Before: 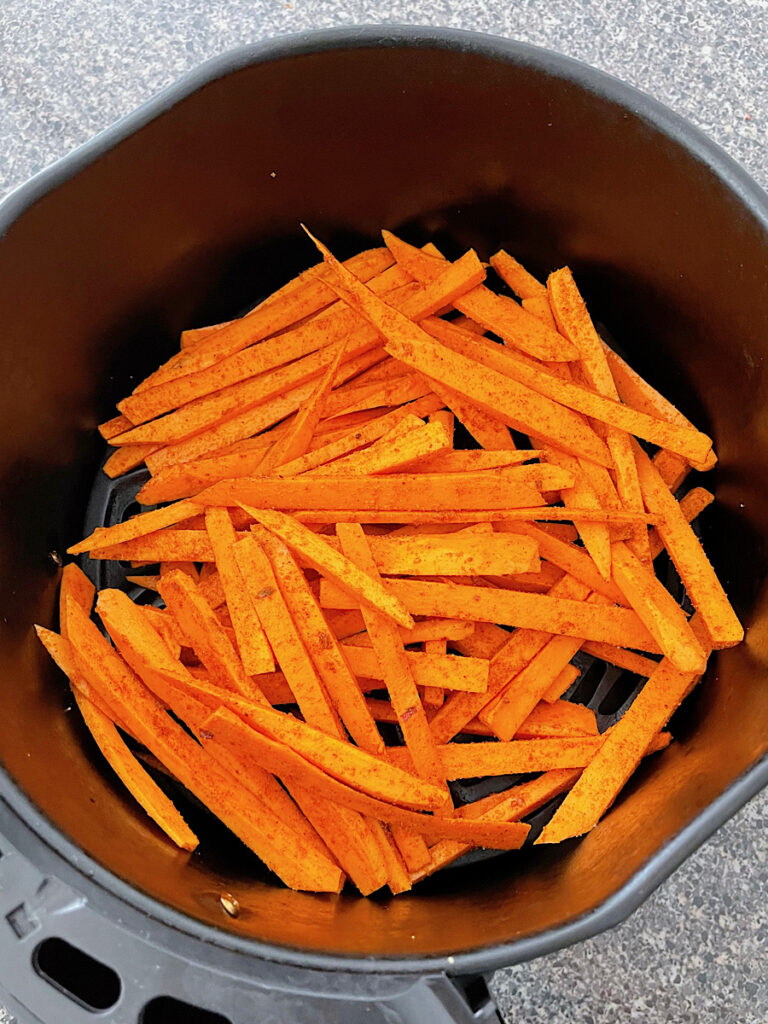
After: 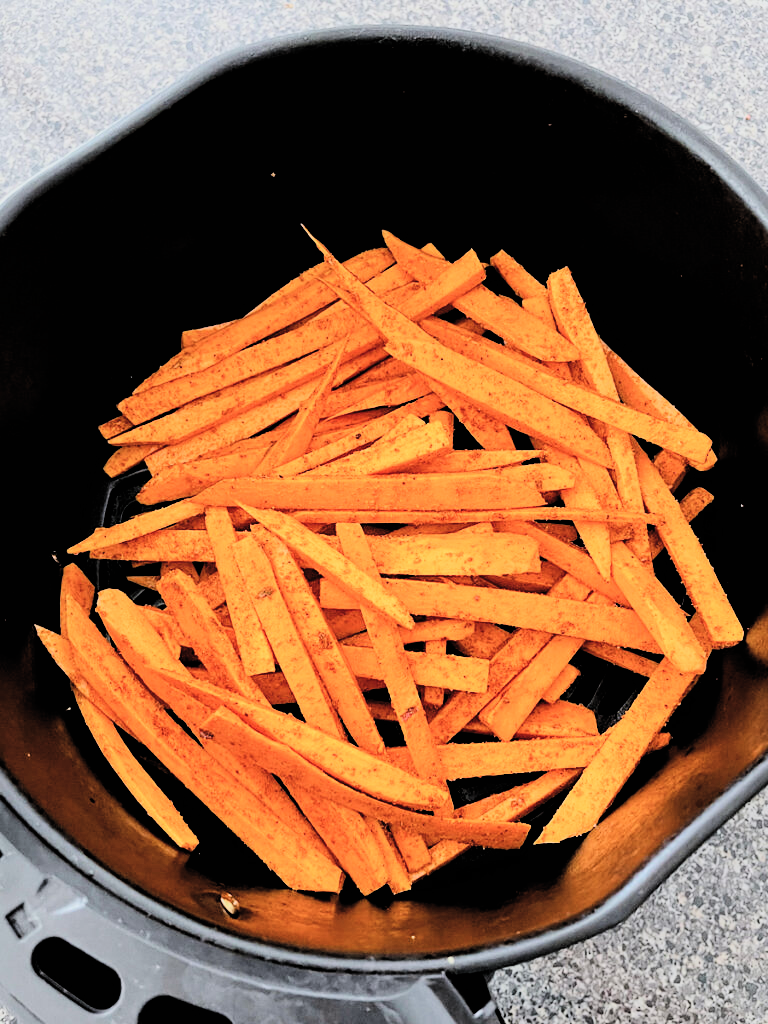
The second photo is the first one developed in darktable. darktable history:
filmic rgb: black relative exposure -3.16 EV, white relative exposure 7.05 EV, hardness 1.49, contrast 1.347, add noise in highlights 0.001, preserve chrominance luminance Y, color science v3 (2019), use custom middle-gray values true, contrast in highlights soft
contrast brightness saturation: contrast 0.239, brightness 0.094
